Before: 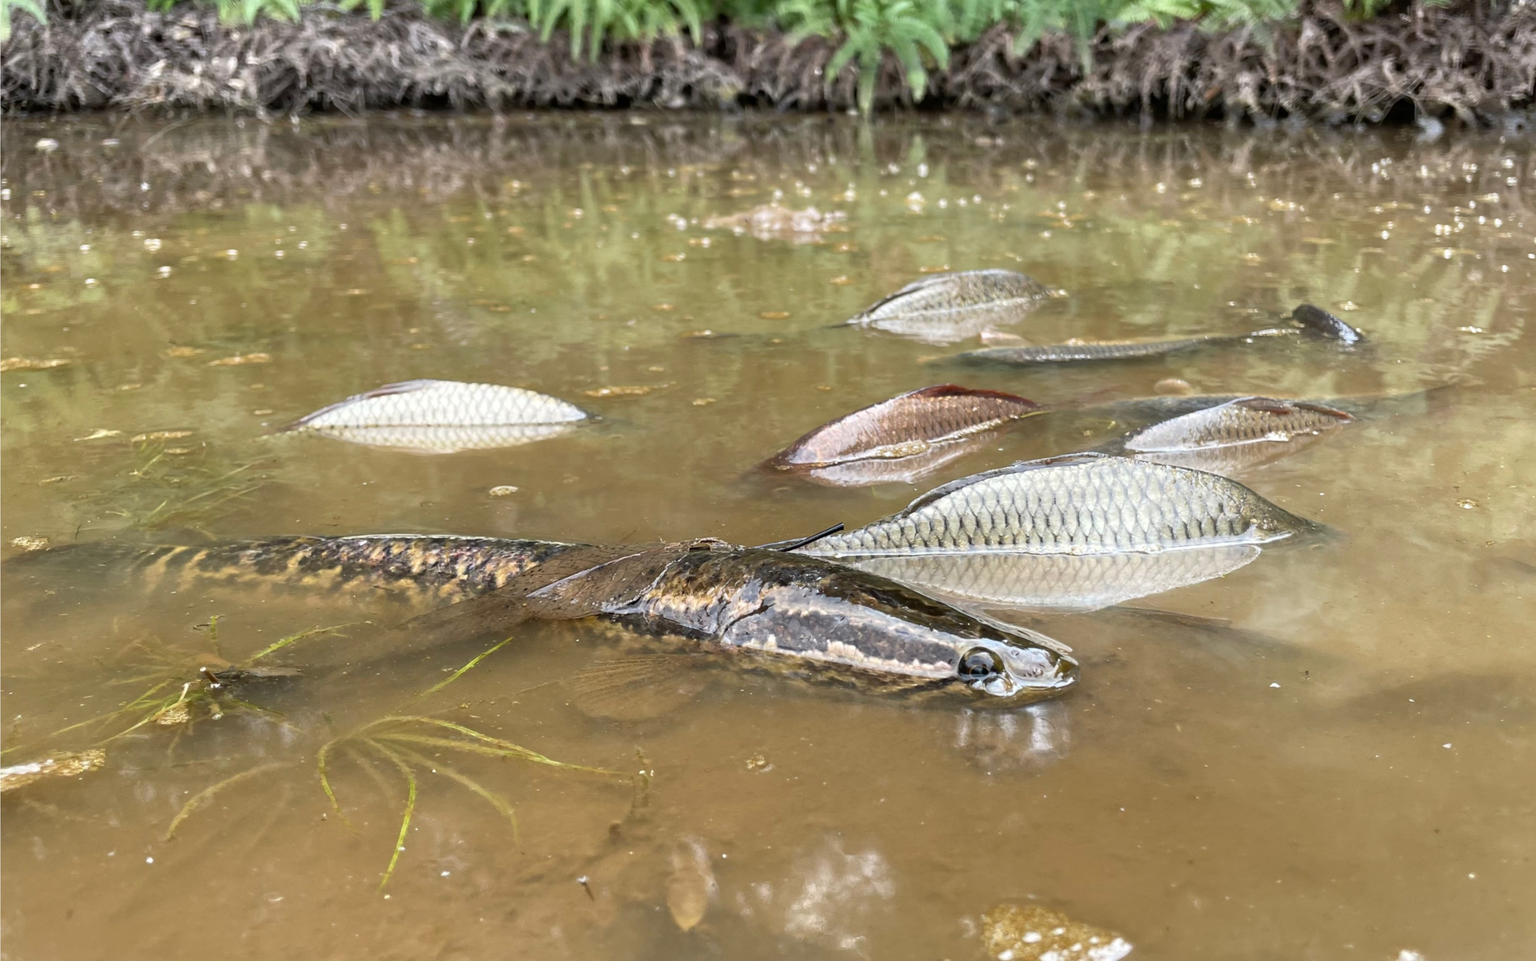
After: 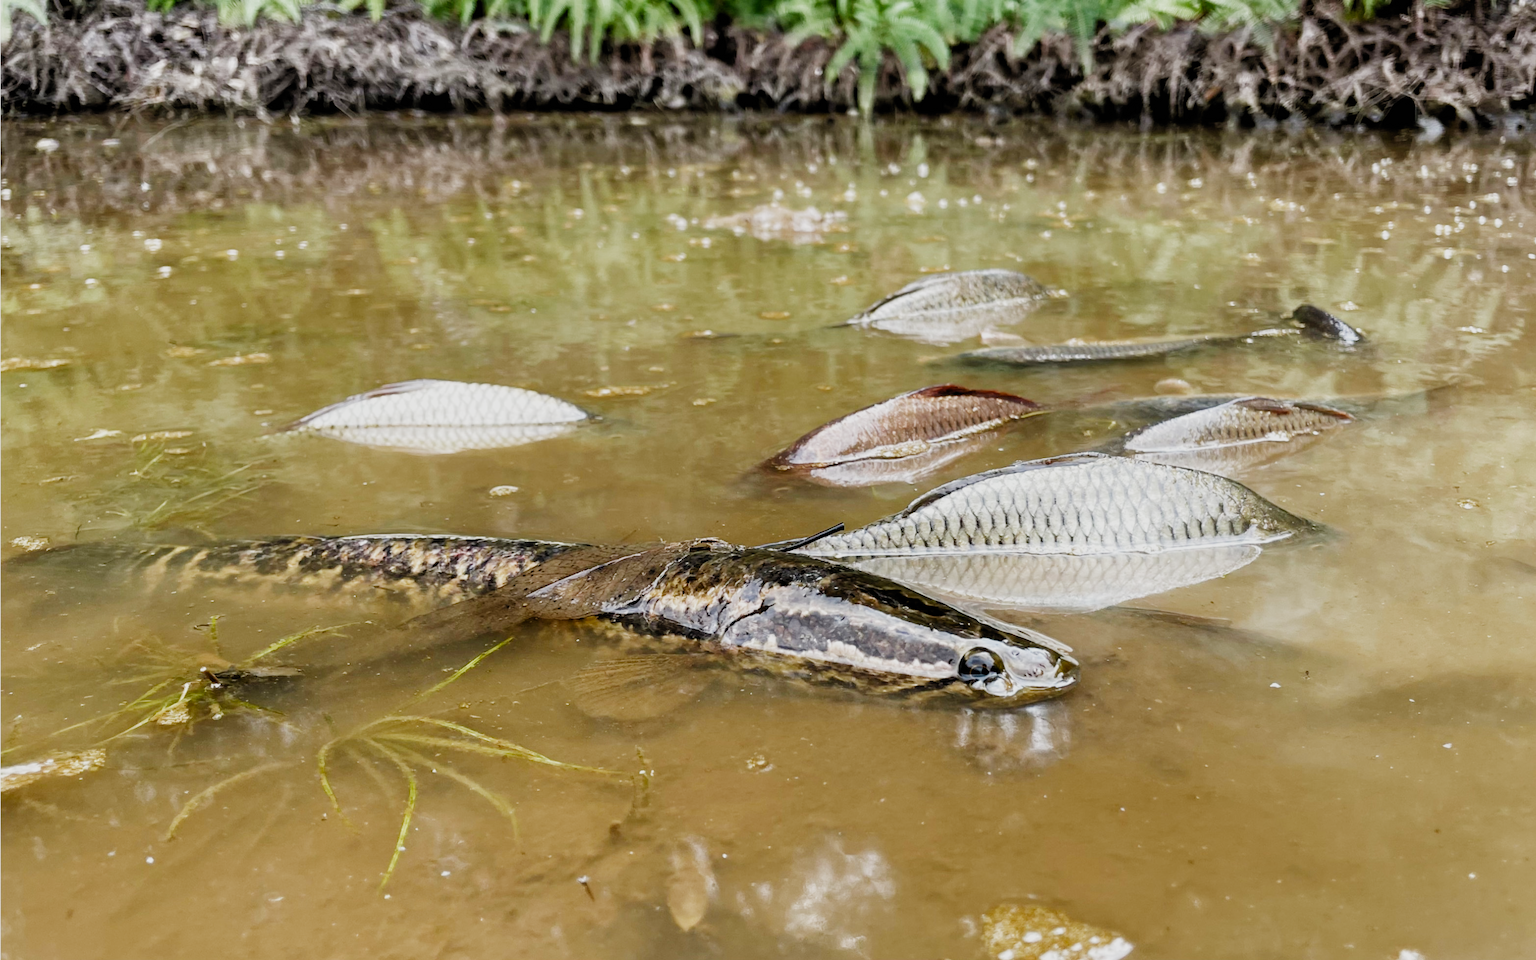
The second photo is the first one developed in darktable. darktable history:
filmic rgb: black relative exposure -5.03 EV, white relative exposure 3.99 EV, threshold 5.97 EV, hardness 2.88, contrast 1.3, highlights saturation mix -9.13%, add noise in highlights 0.001, preserve chrominance no, color science v3 (2019), use custom middle-gray values true, contrast in highlights soft, enable highlight reconstruction true
